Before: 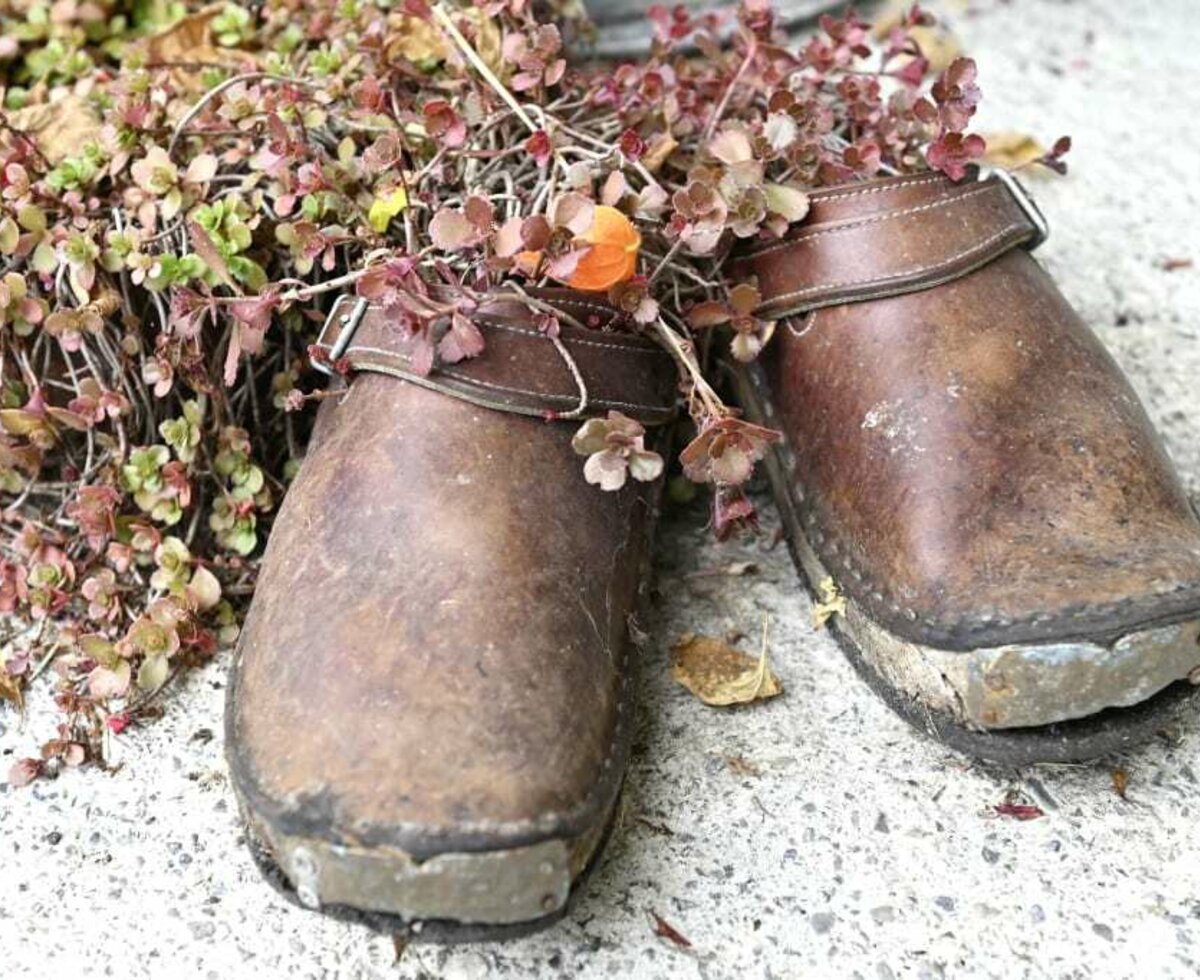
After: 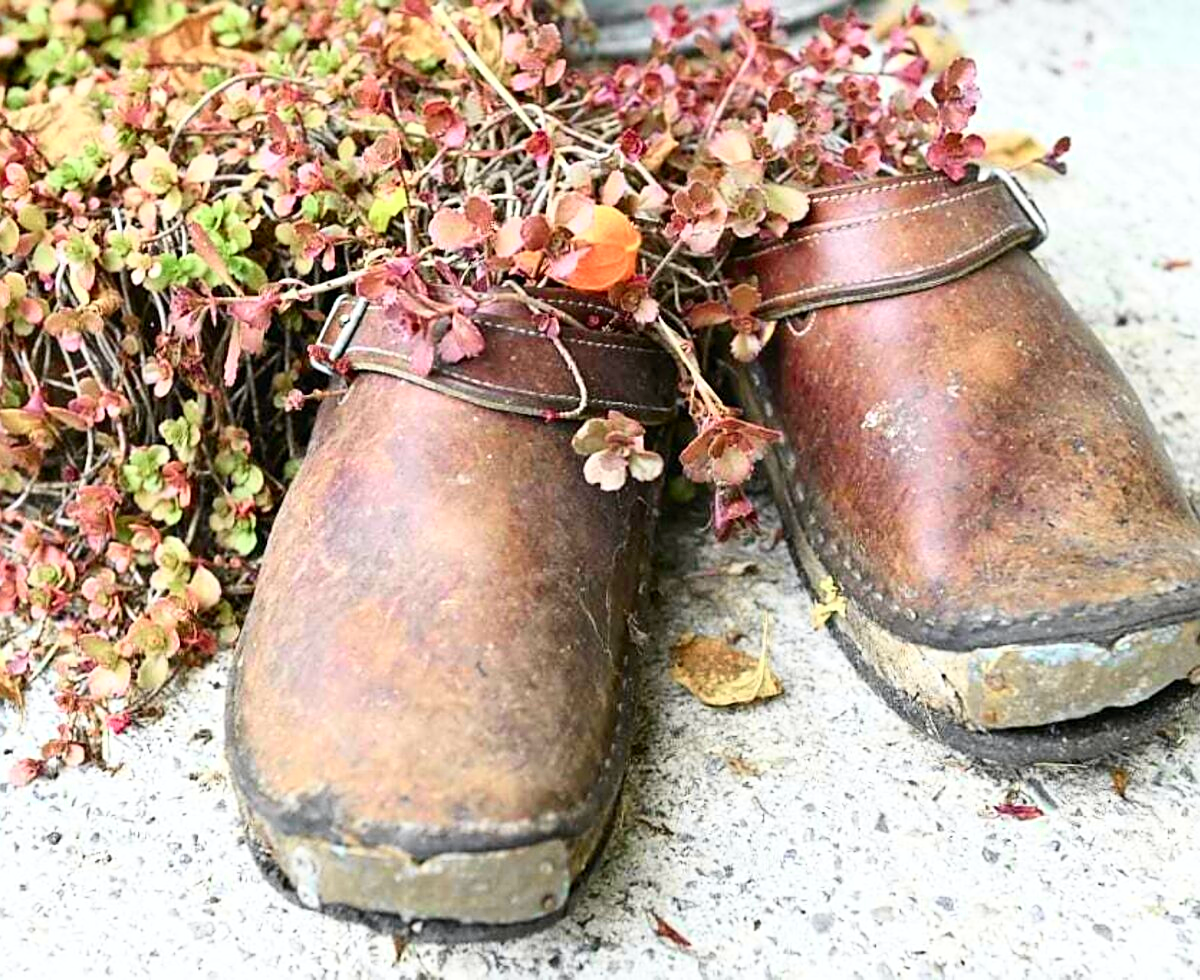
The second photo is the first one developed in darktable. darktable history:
sharpen: on, module defaults
tone curve: curves: ch0 [(0, 0) (0.051, 0.047) (0.102, 0.099) (0.258, 0.29) (0.442, 0.527) (0.695, 0.804) (0.88, 0.952) (1, 1)]; ch1 [(0, 0) (0.339, 0.298) (0.402, 0.363) (0.444, 0.415) (0.485, 0.469) (0.494, 0.493) (0.504, 0.501) (0.525, 0.534) (0.555, 0.593) (0.594, 0.648) (1, 1)]; ch2 [(0, 0) (0.48, 0.48) (0.504, 0.5) (0.535, 0.557) (0.581, 0.623) (0.649, 0.683) (0.824, 0.815) (1, 1)], color space Lab, independent channels, preserve colors none
